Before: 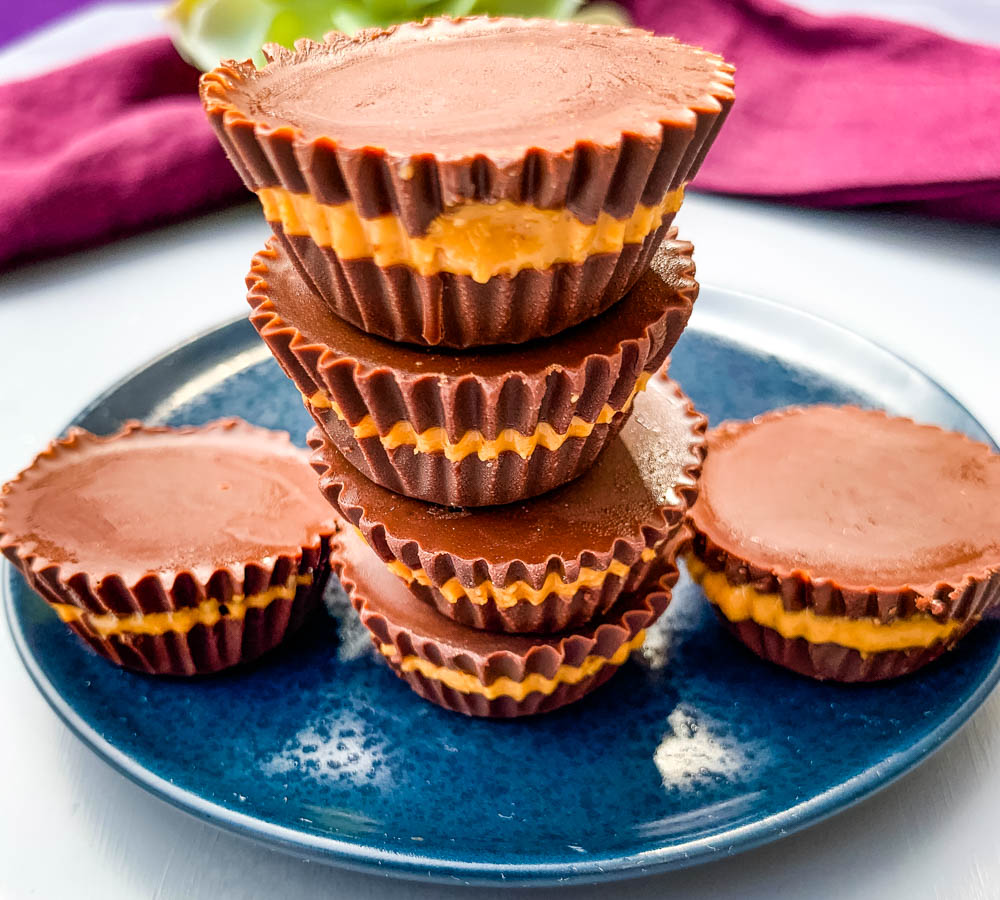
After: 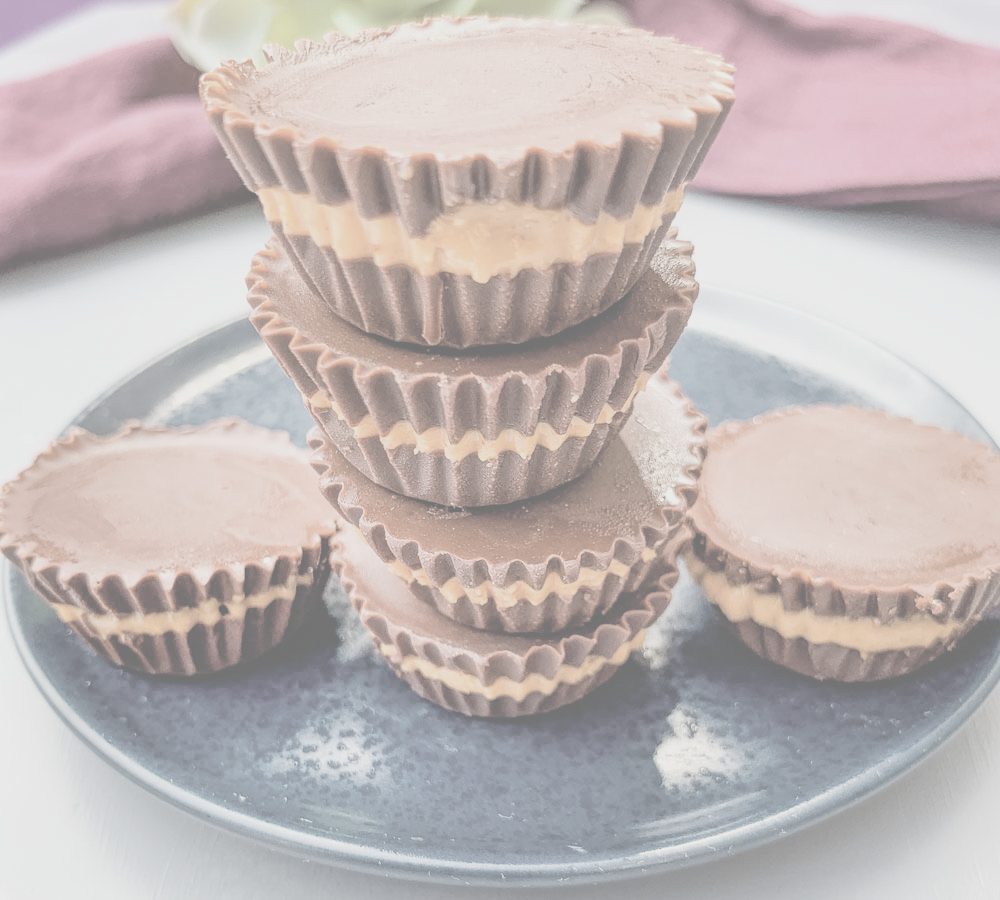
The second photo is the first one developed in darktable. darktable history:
tone equalizer: on, module defaults
contrast brightness saturation: contrast -0.331, brightness 0.74, saturation -0.796
